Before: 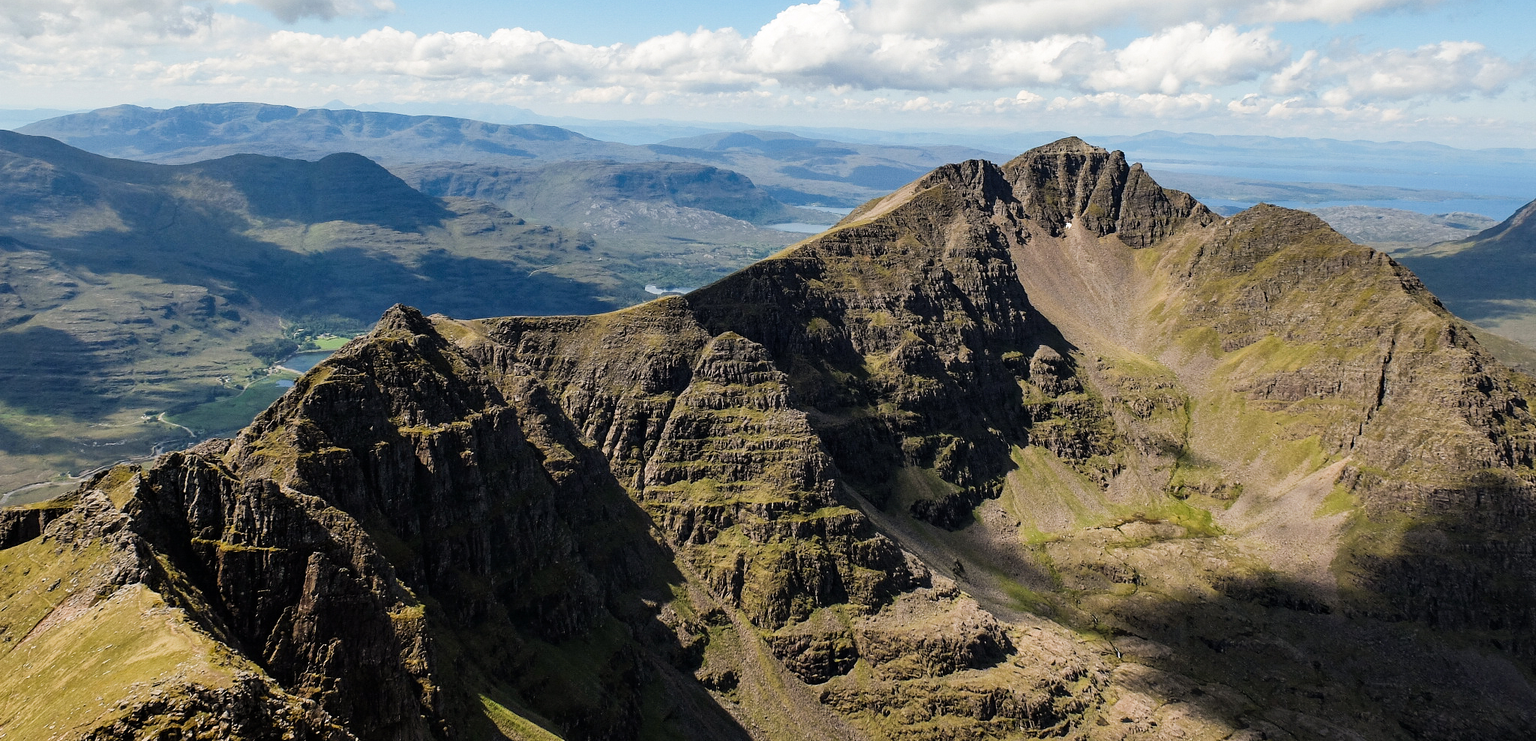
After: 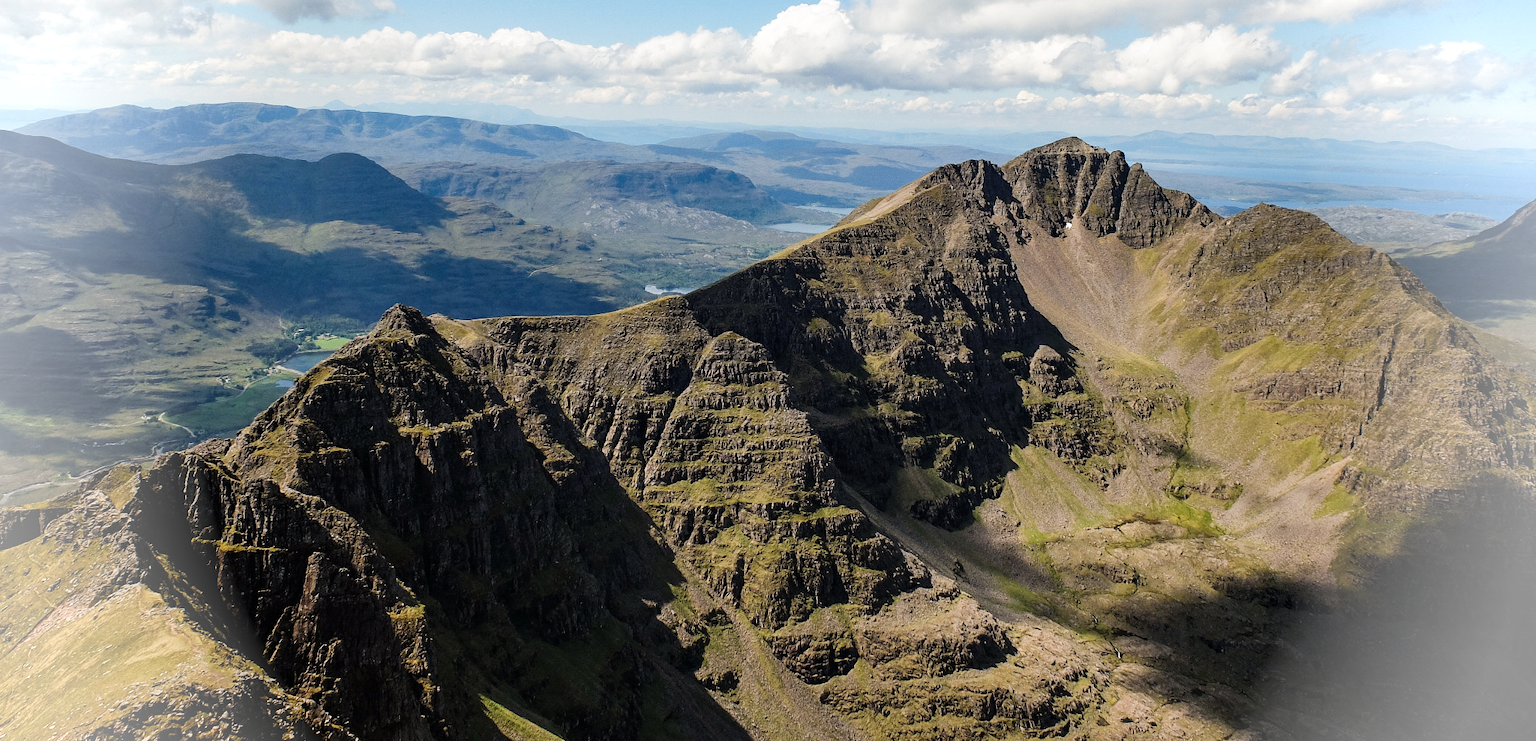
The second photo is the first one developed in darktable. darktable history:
vignetting: fall-off start 75.96%, fall-off radius 27.63%, brightness 0.287, saturation -0.003, width/height ratio 0.977
